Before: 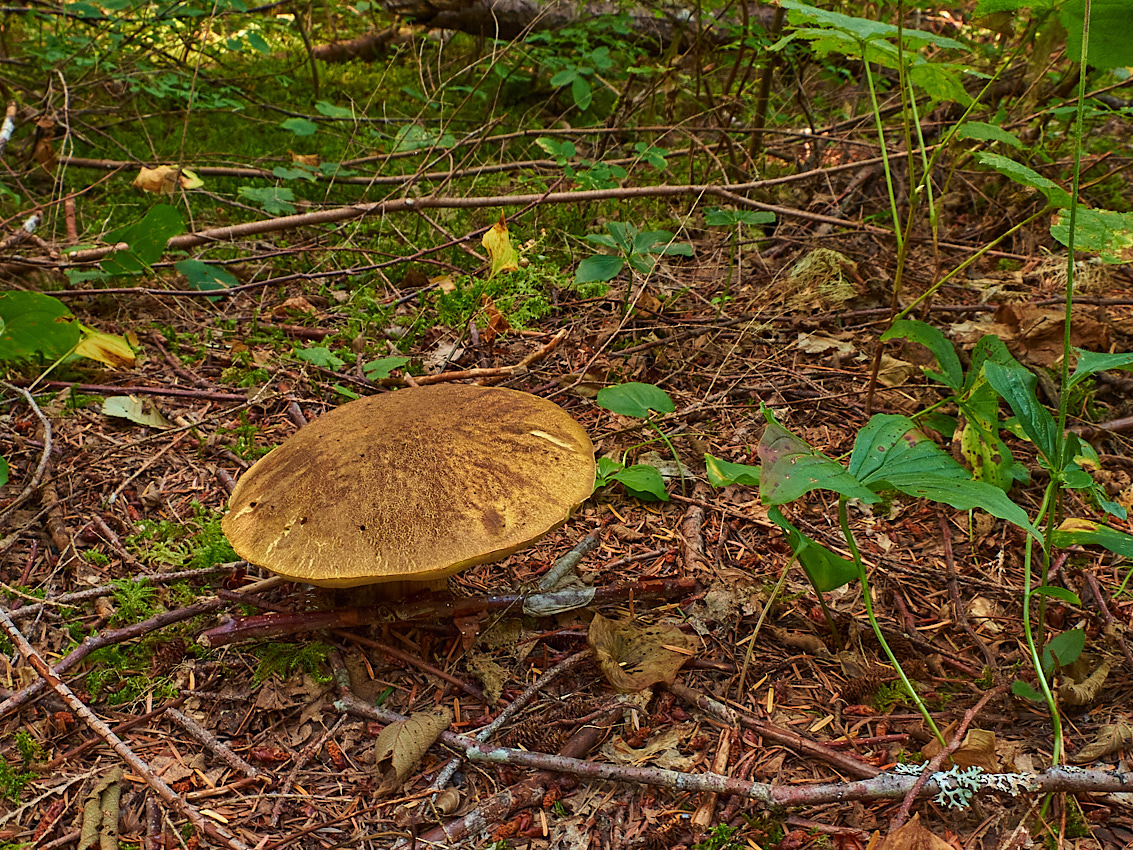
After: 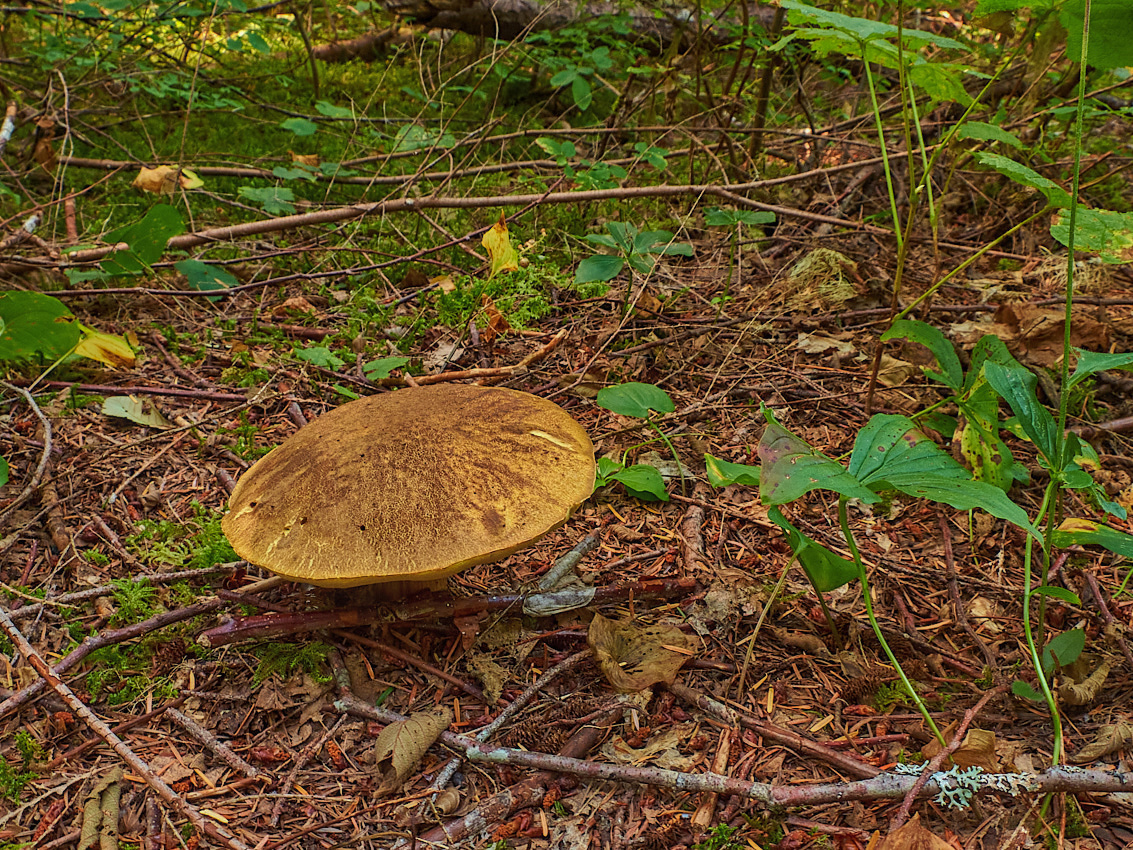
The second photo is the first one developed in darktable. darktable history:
local contrast: detail 109%
shadows and highlights: shadows 29.91
